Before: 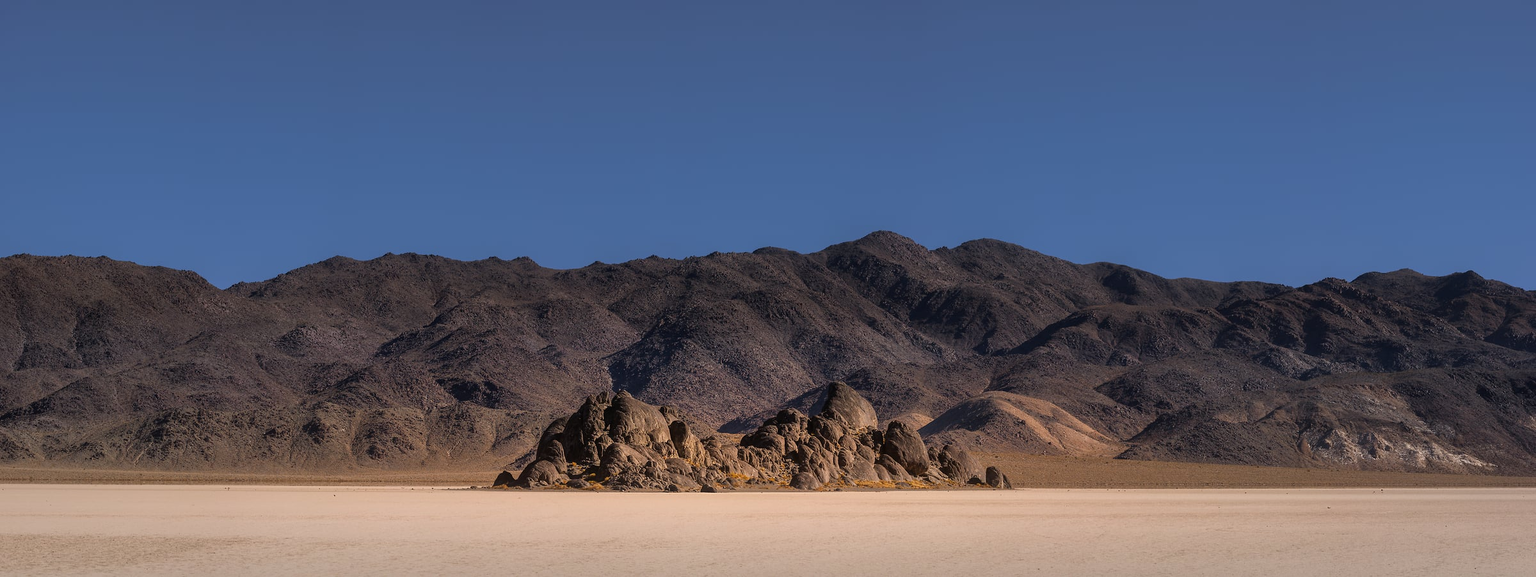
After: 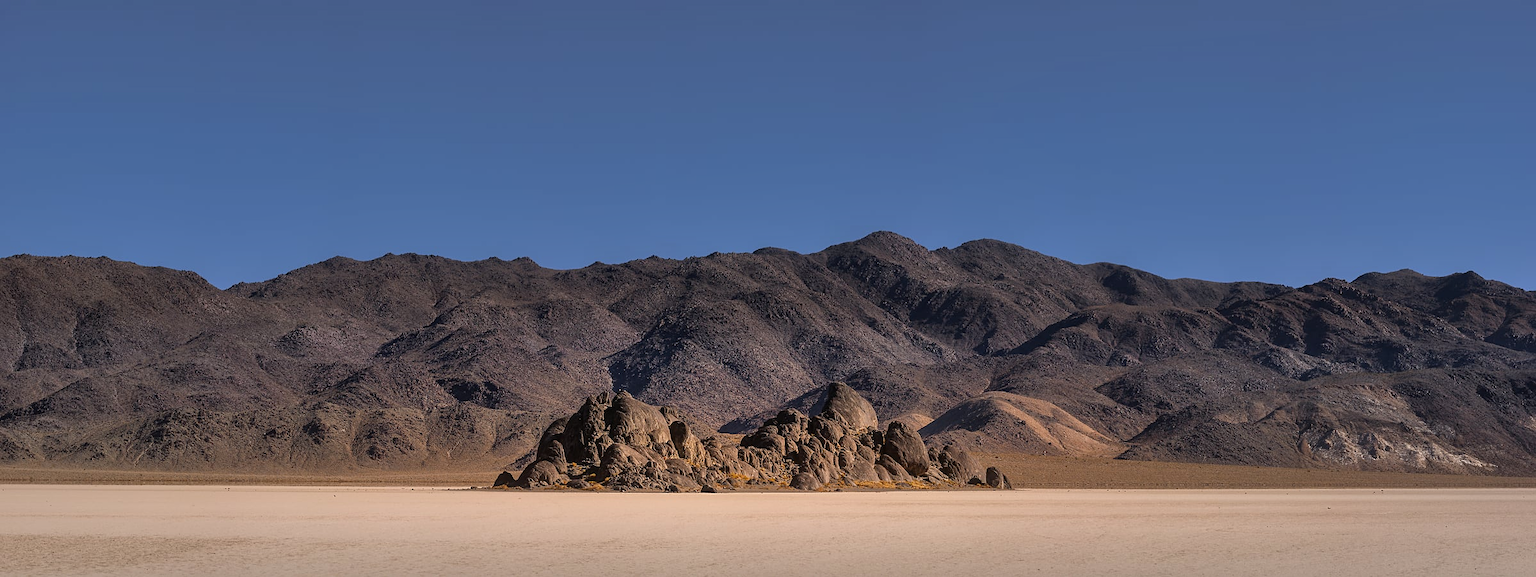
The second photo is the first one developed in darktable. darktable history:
sharpen: amount 0.214
shadows and highlights: low approximation 0.01, soften with gaussian
tone equalizer: smoothing diameter 24.82%, edges refinement/feathering 6.53, preserve details guided filter
